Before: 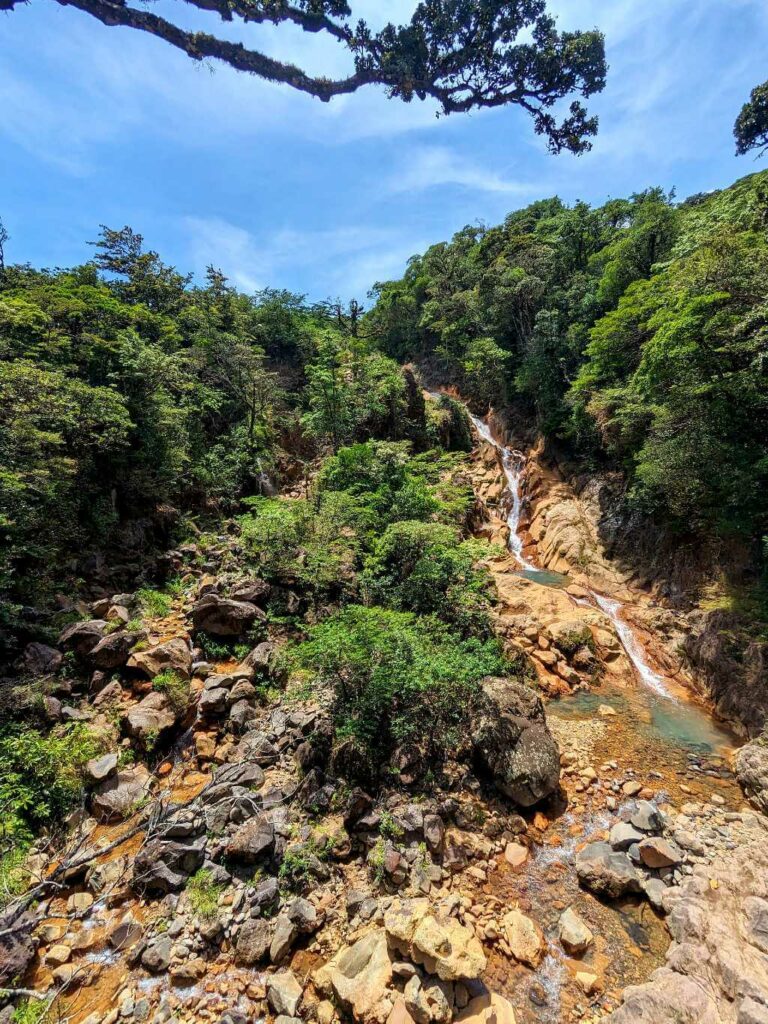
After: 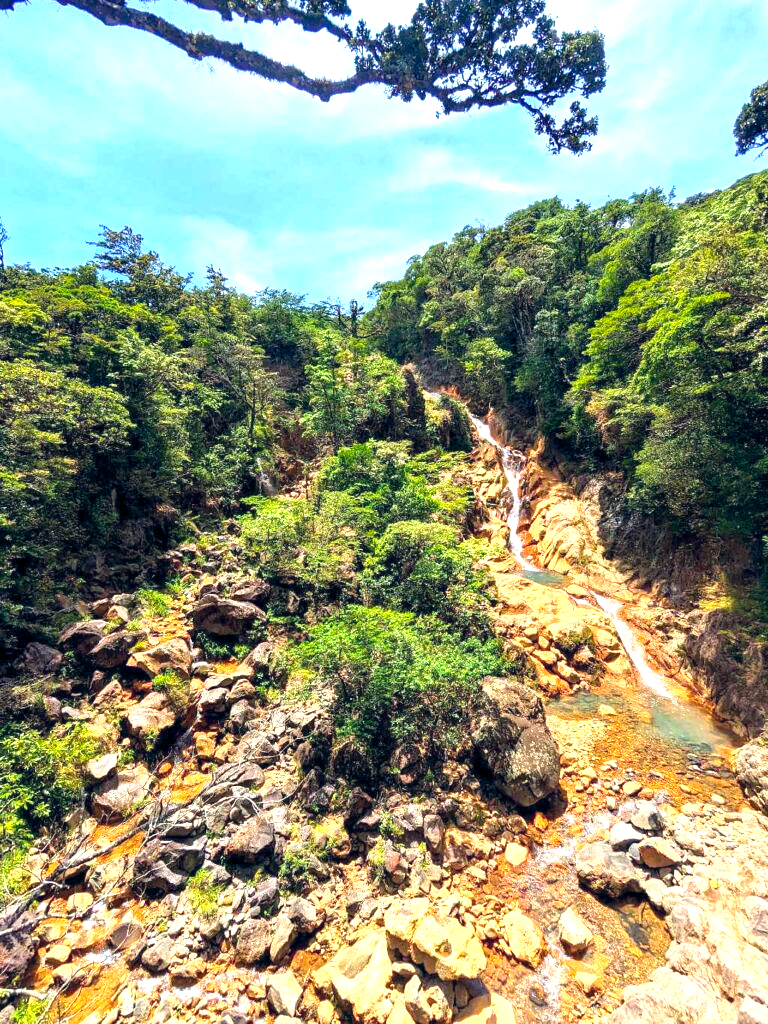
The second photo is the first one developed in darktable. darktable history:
exposure: exposure 1.16 EV, compensate exposure bias true, compensate highlight preservation false
color balance rgb: shadows lift › hue 87.51°, highlights gain › chroma 1.35%, highlights gain › hue 55.1°, global offset › chroma 0.13%, global offset › hue 253.66°, perceptual saturation grading › global saturation 16.38%
